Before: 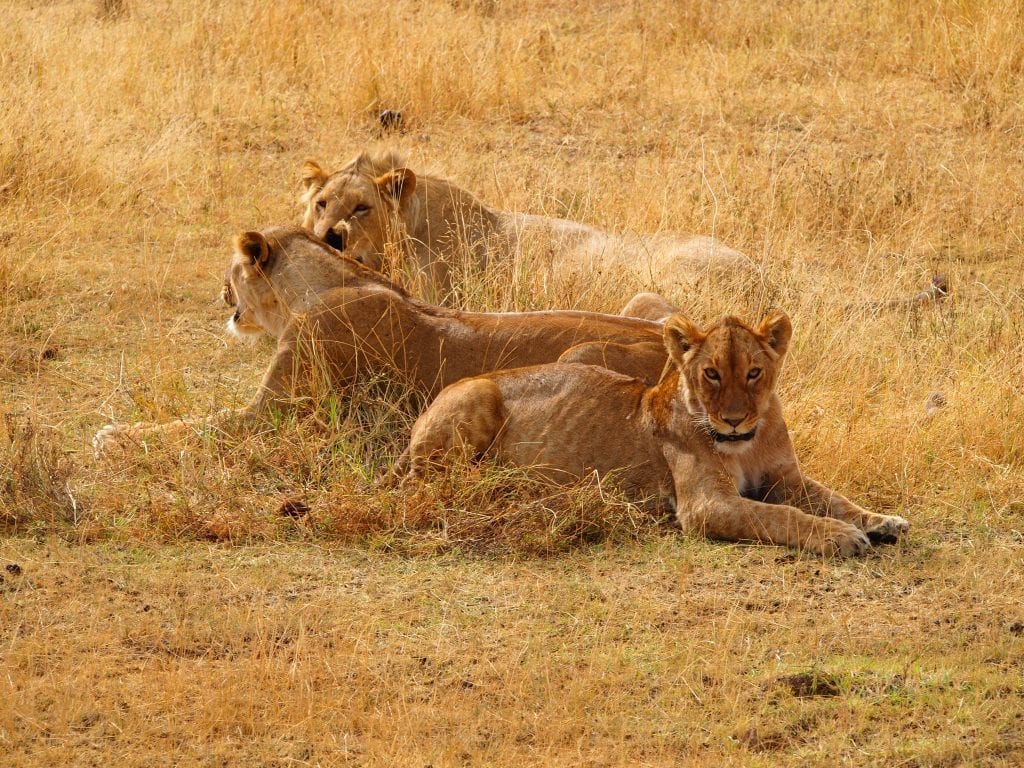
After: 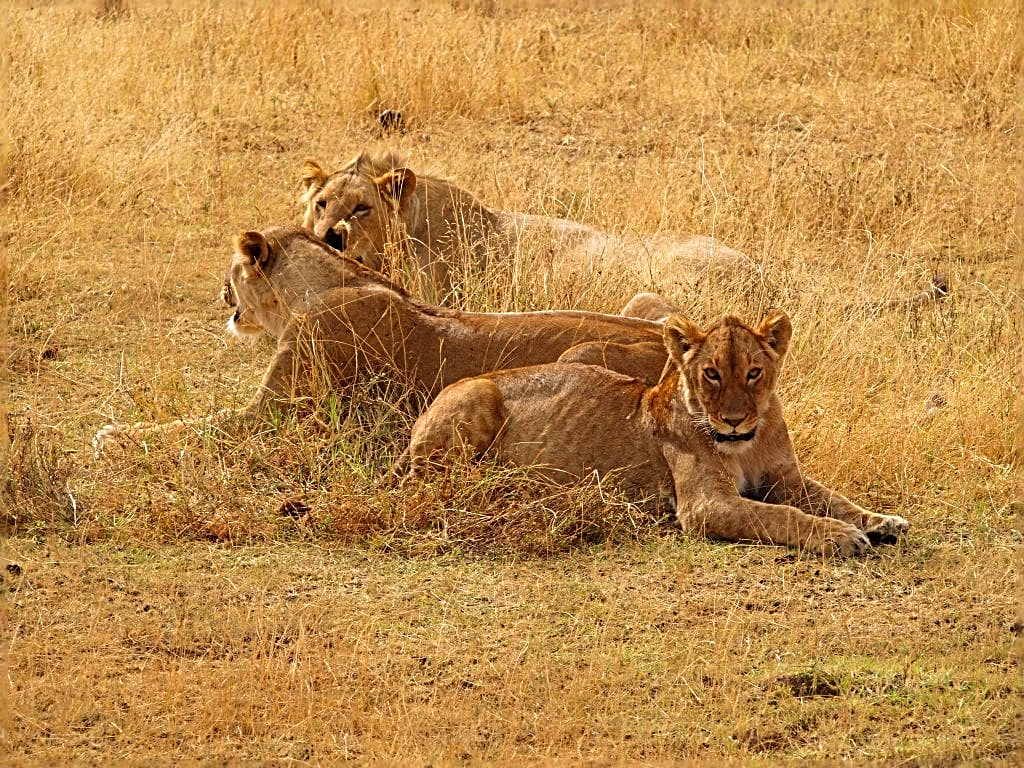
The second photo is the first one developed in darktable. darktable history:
sharpen: radius 2.817, amount 0.715
velvia: on, module defaults
